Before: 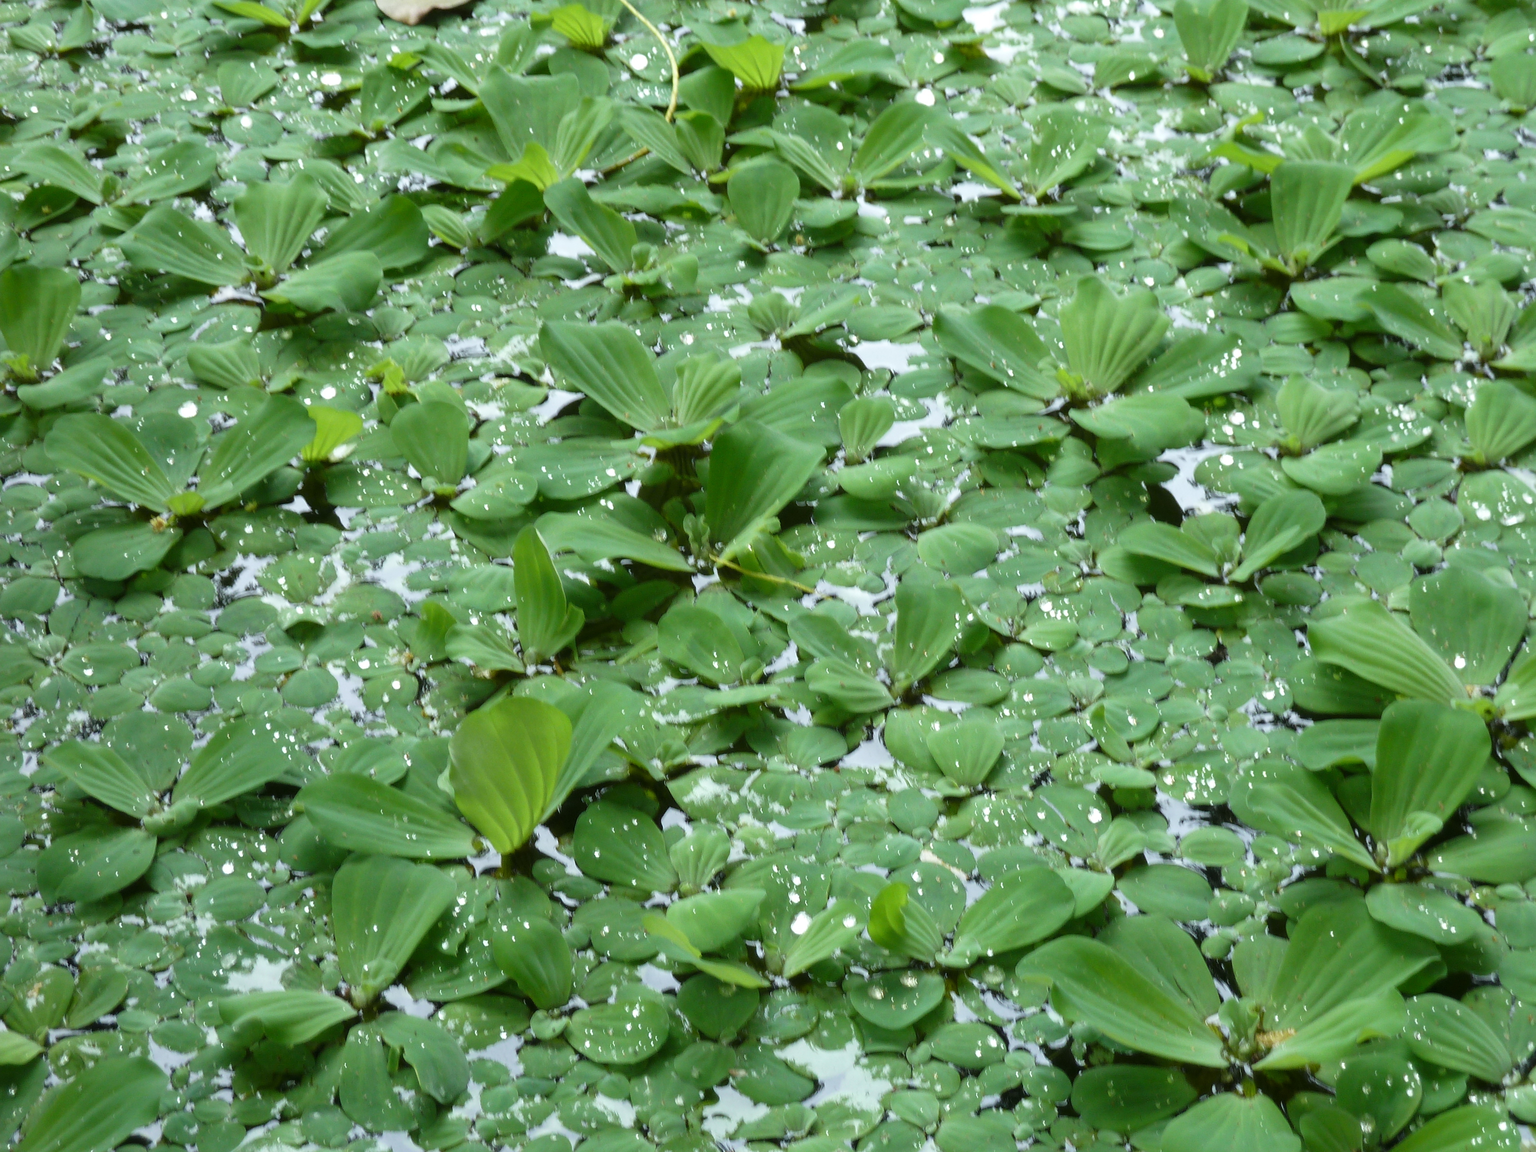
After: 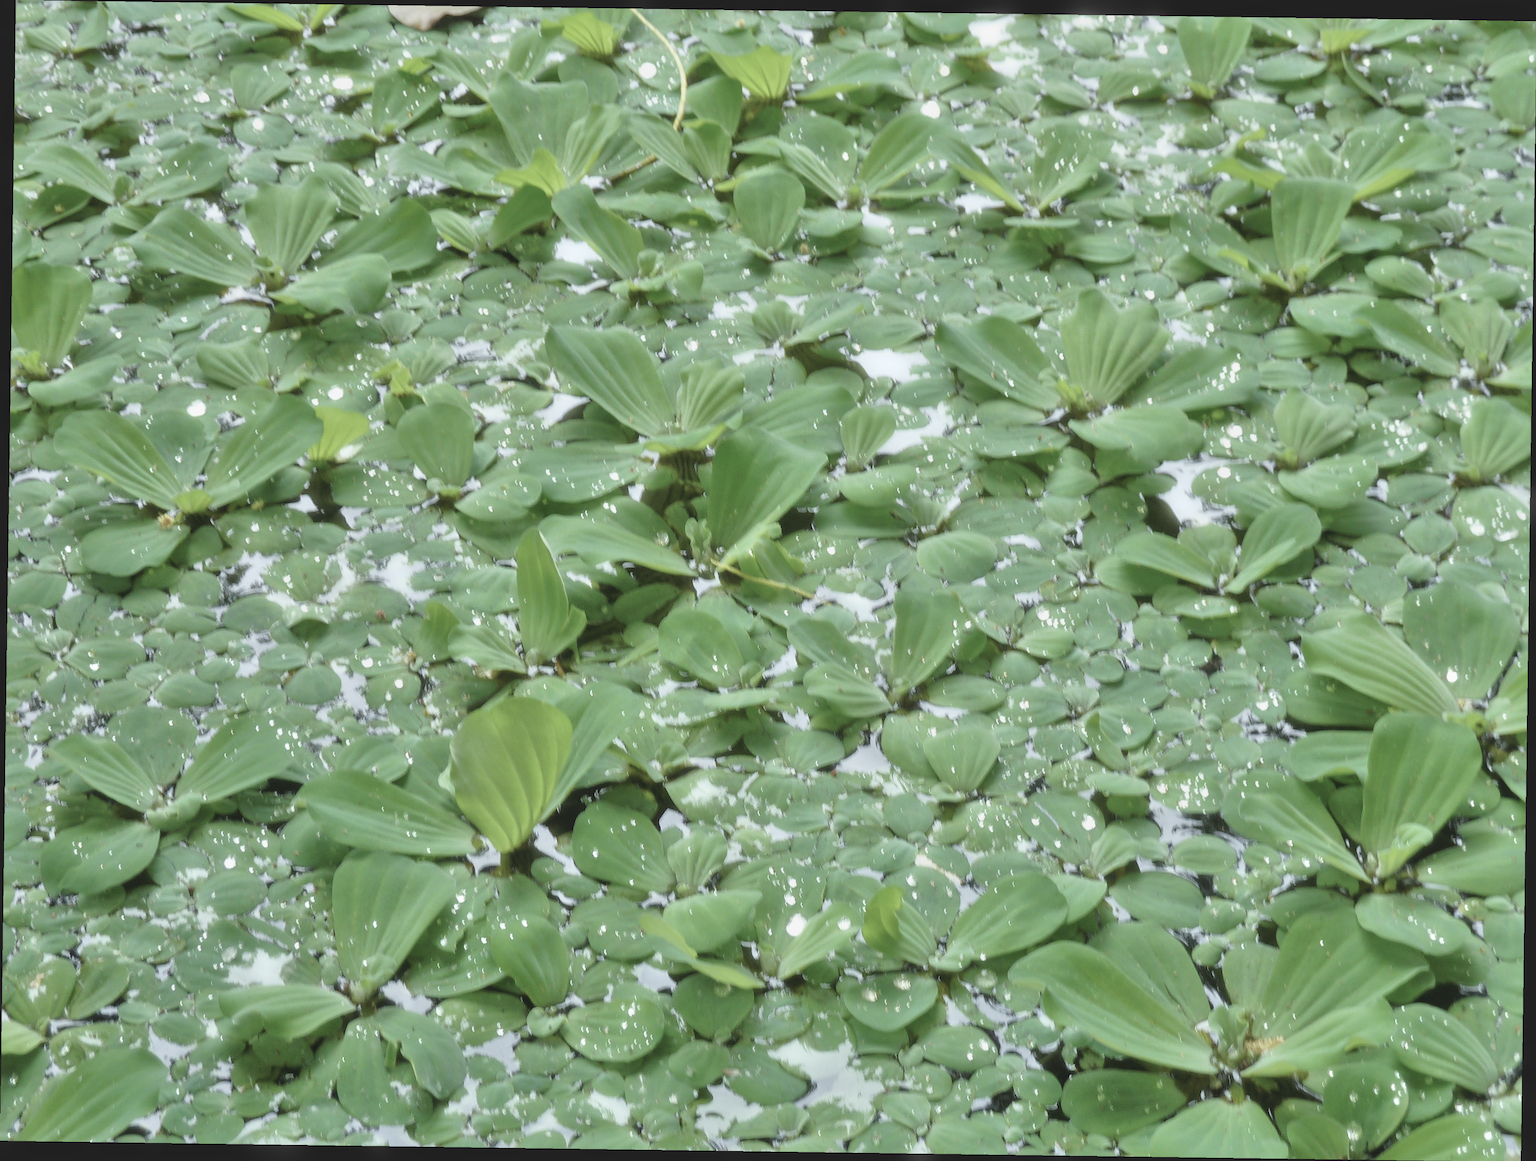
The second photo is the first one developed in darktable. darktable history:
bloom: size 5%, threshold 95%, strength 15%
local contrast: mode bilateral grid, contrast 20, coarseness 50, detail 130%, midtone range 0.2
contrast brightness saturation: contrast -0.26, saturation -0.43
rotate and perspective: rotation 0.8°, automatic cropping off
color balance: mode lift, gamma, gain (sRGB), lift [0.97, 1, 1, 1], gamma [1.03, 1, 1, 1]
tone equalizer: -7 EV 0.15 EV, -6 EV 0.6 EV, -5 EV 1.15 EV, -4 EV 1.33 EV, -3 EV 1.15 EV, -2 EV 0.6 EV, -1 EV 0.15 EV, mask exposure compensation -0.5 EV
